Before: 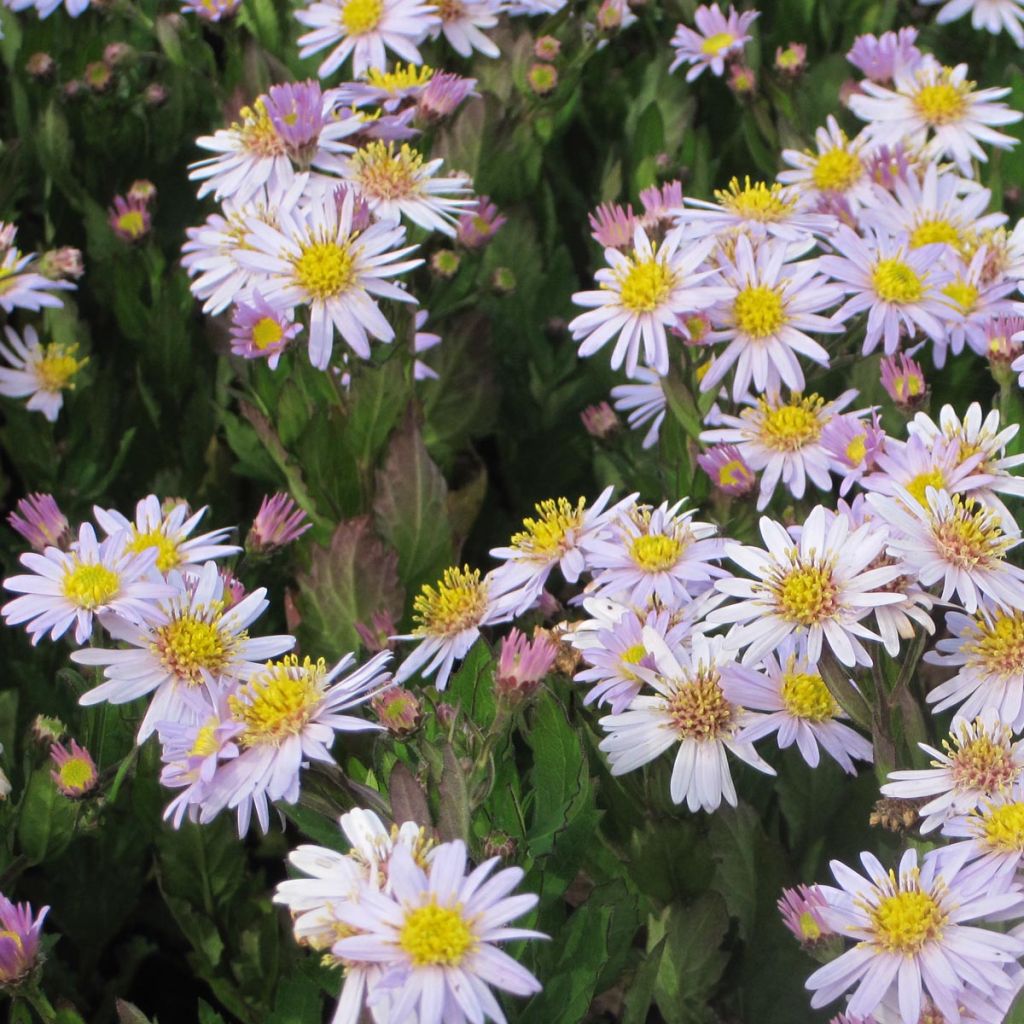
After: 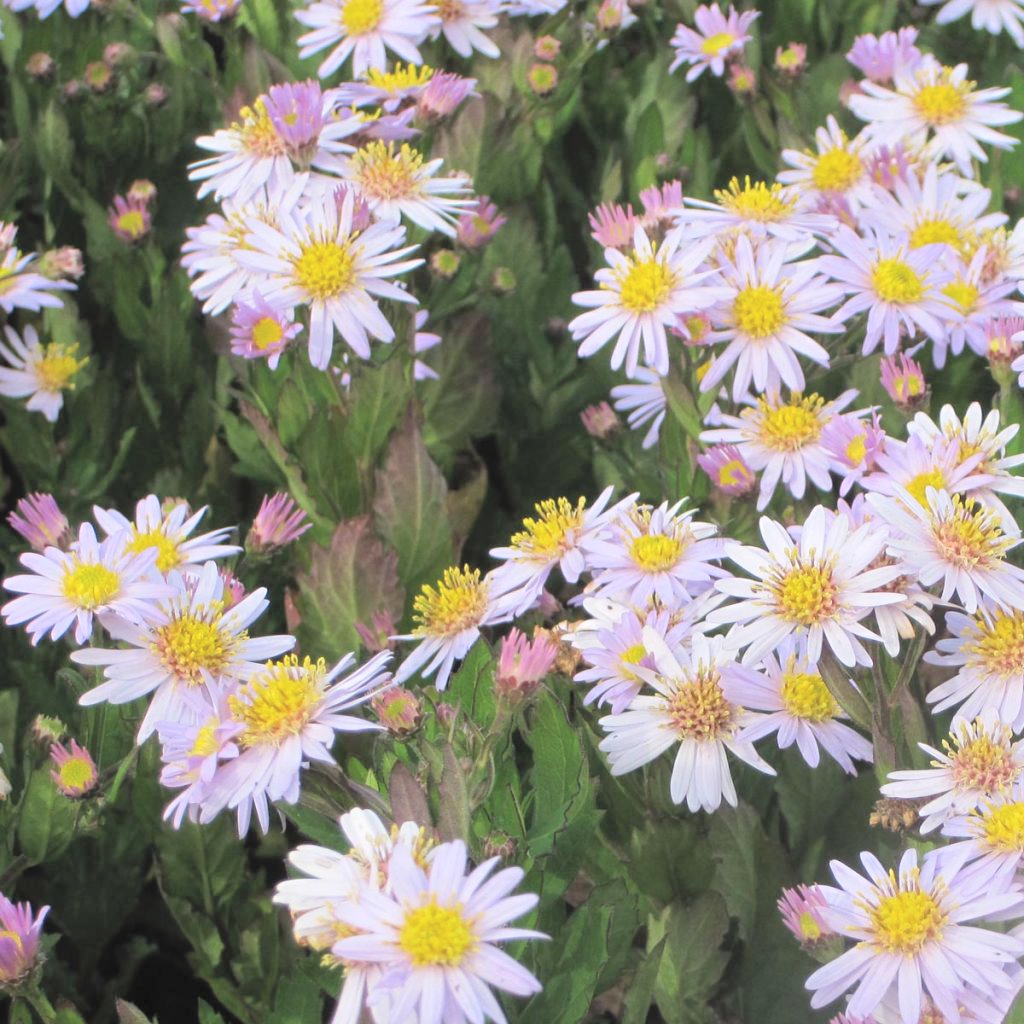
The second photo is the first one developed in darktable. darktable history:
contrast brightness saturation: brightness 0.275
